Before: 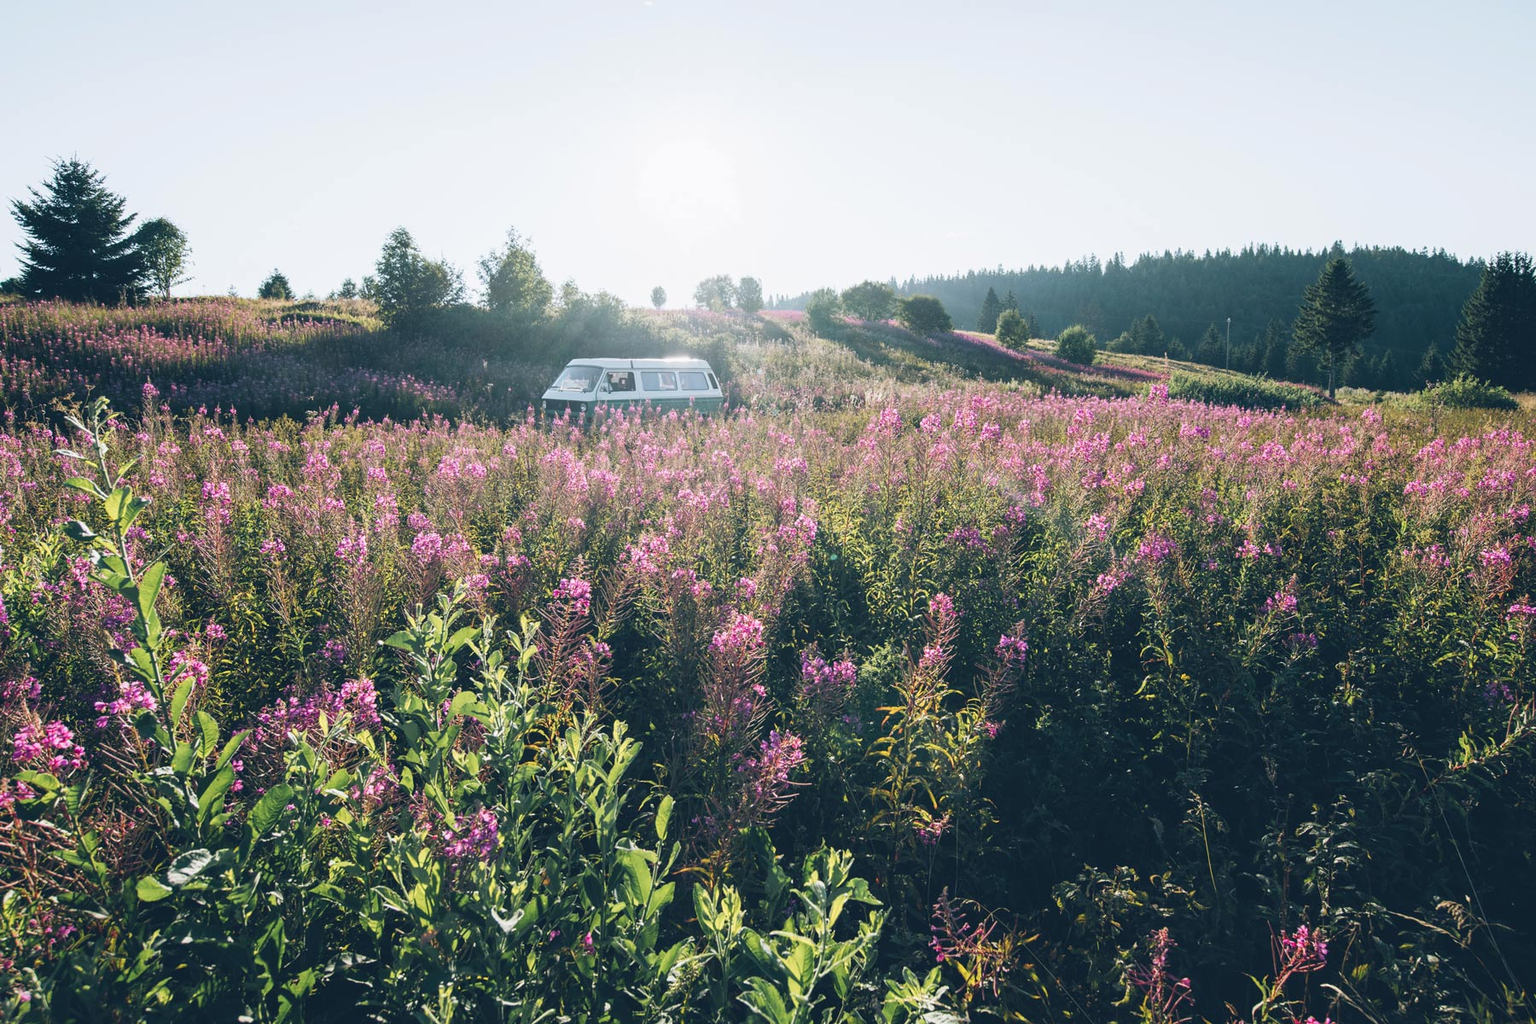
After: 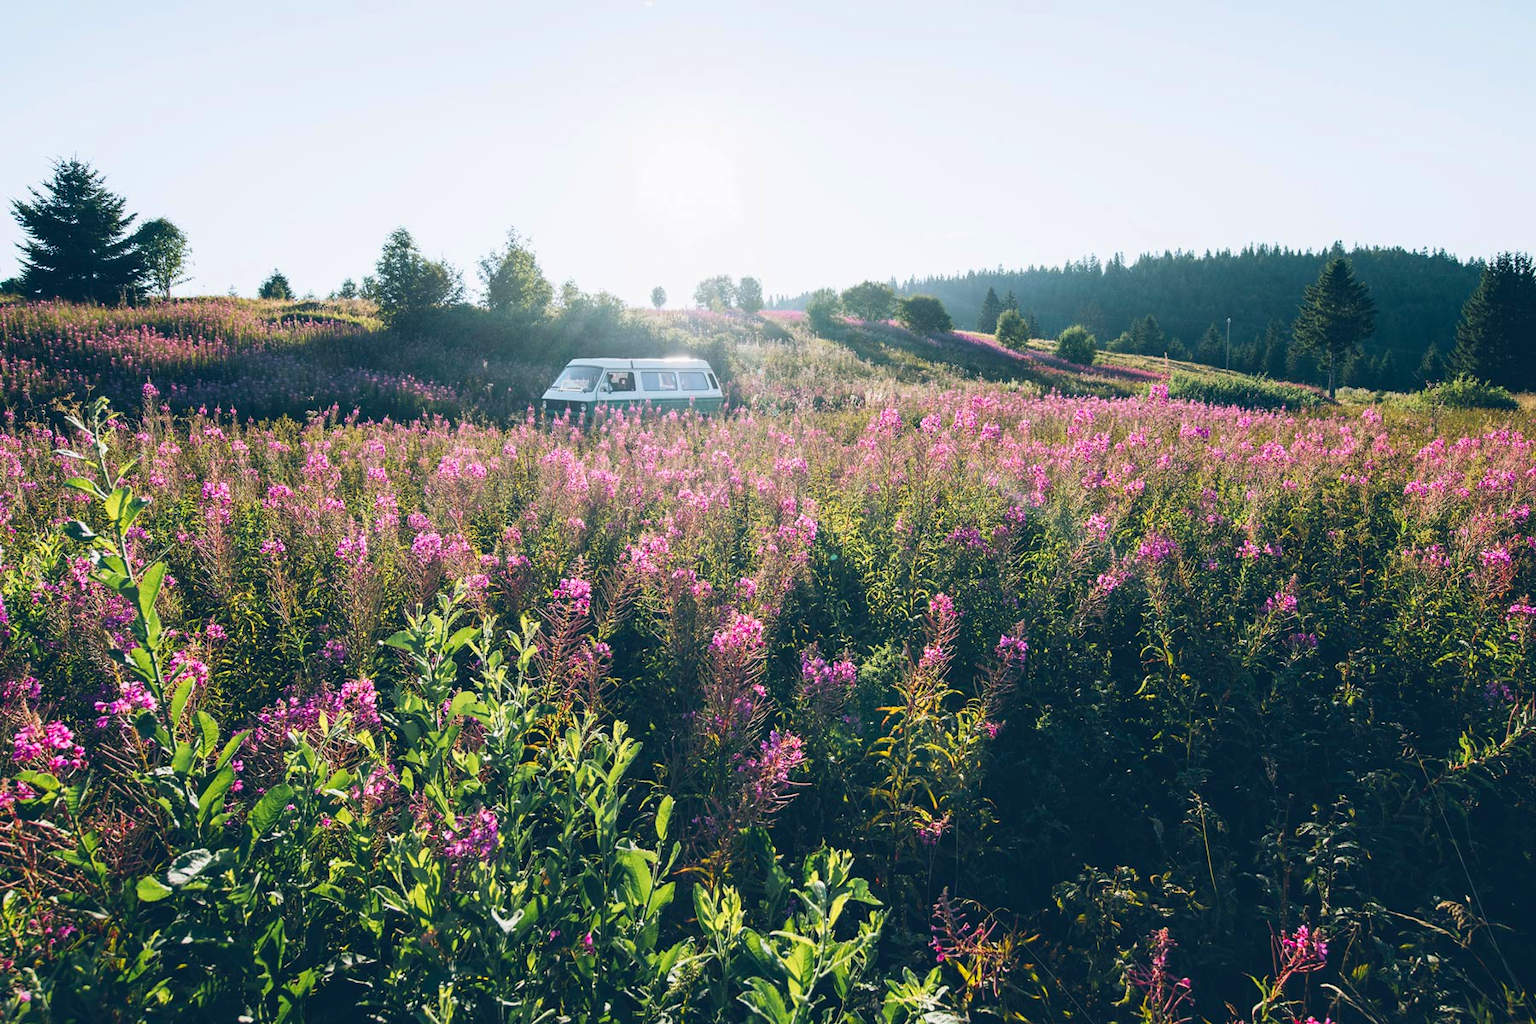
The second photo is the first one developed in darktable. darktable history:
contrast brightness saturation: contrast 0.088, saturation 0.281
